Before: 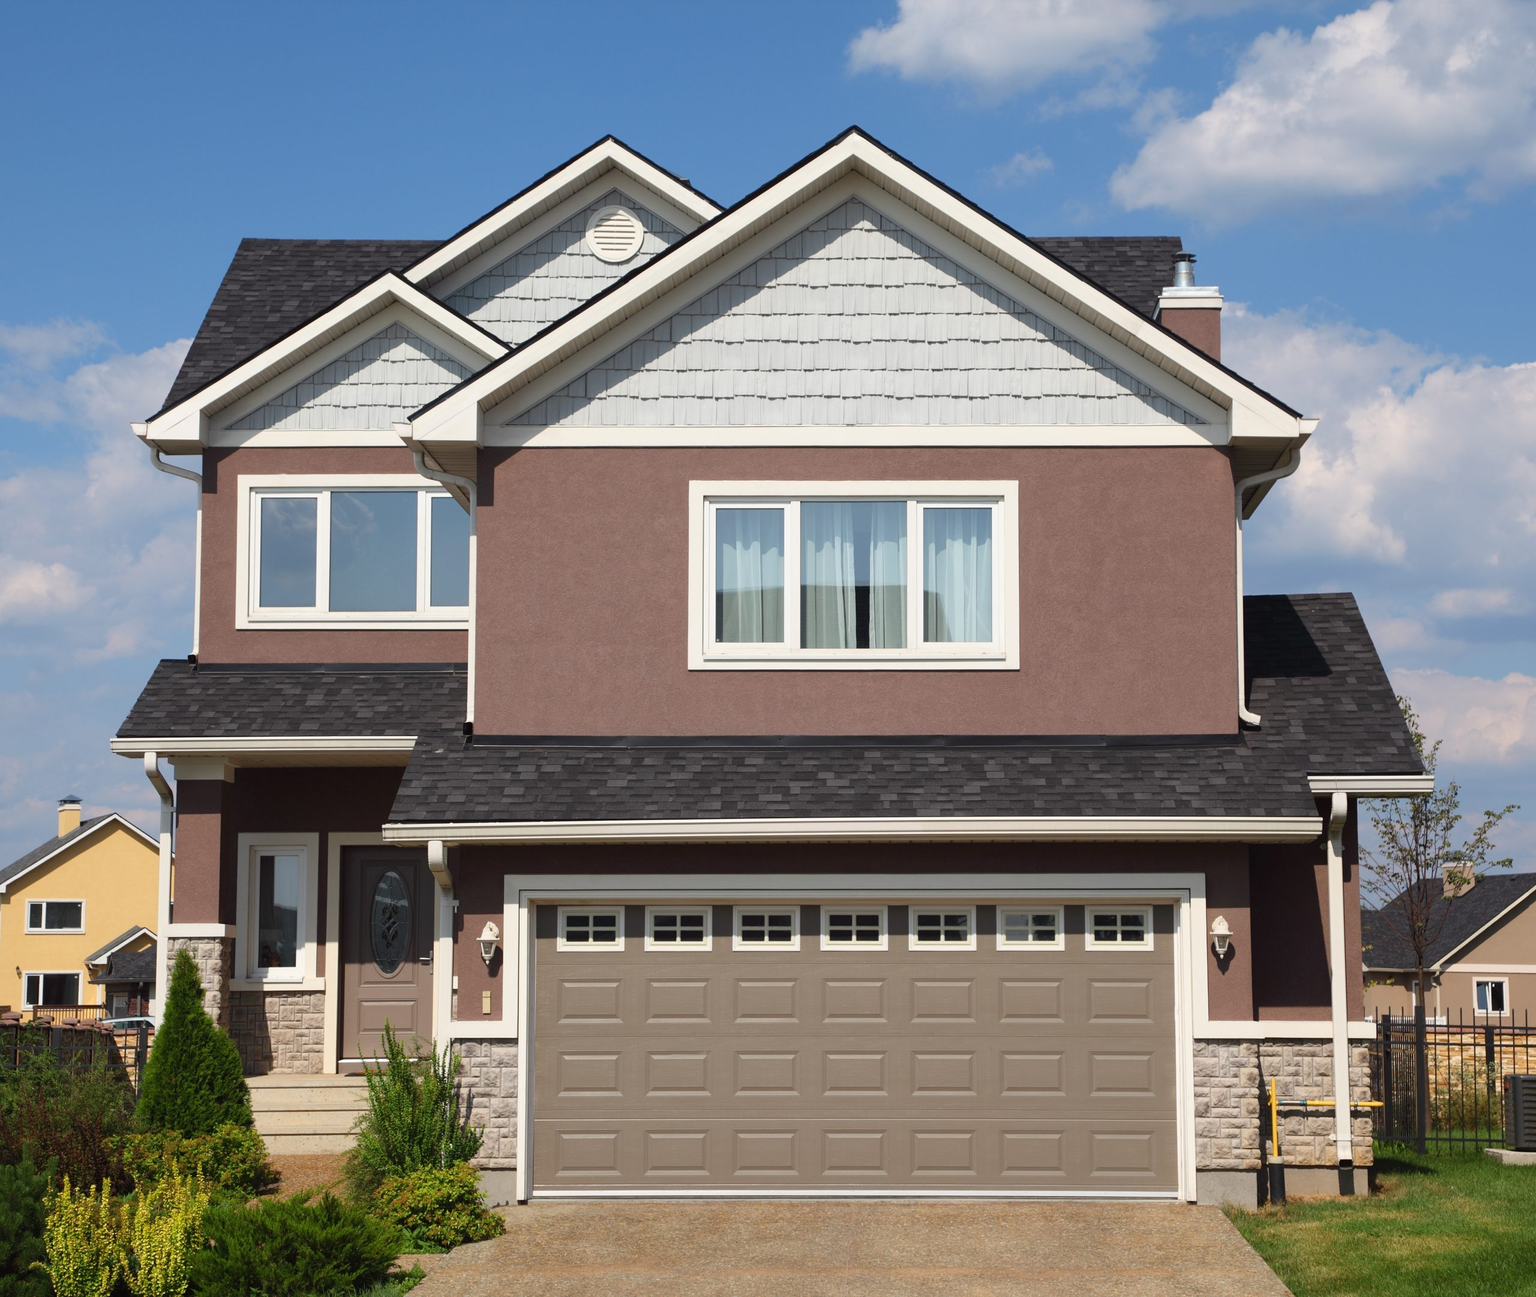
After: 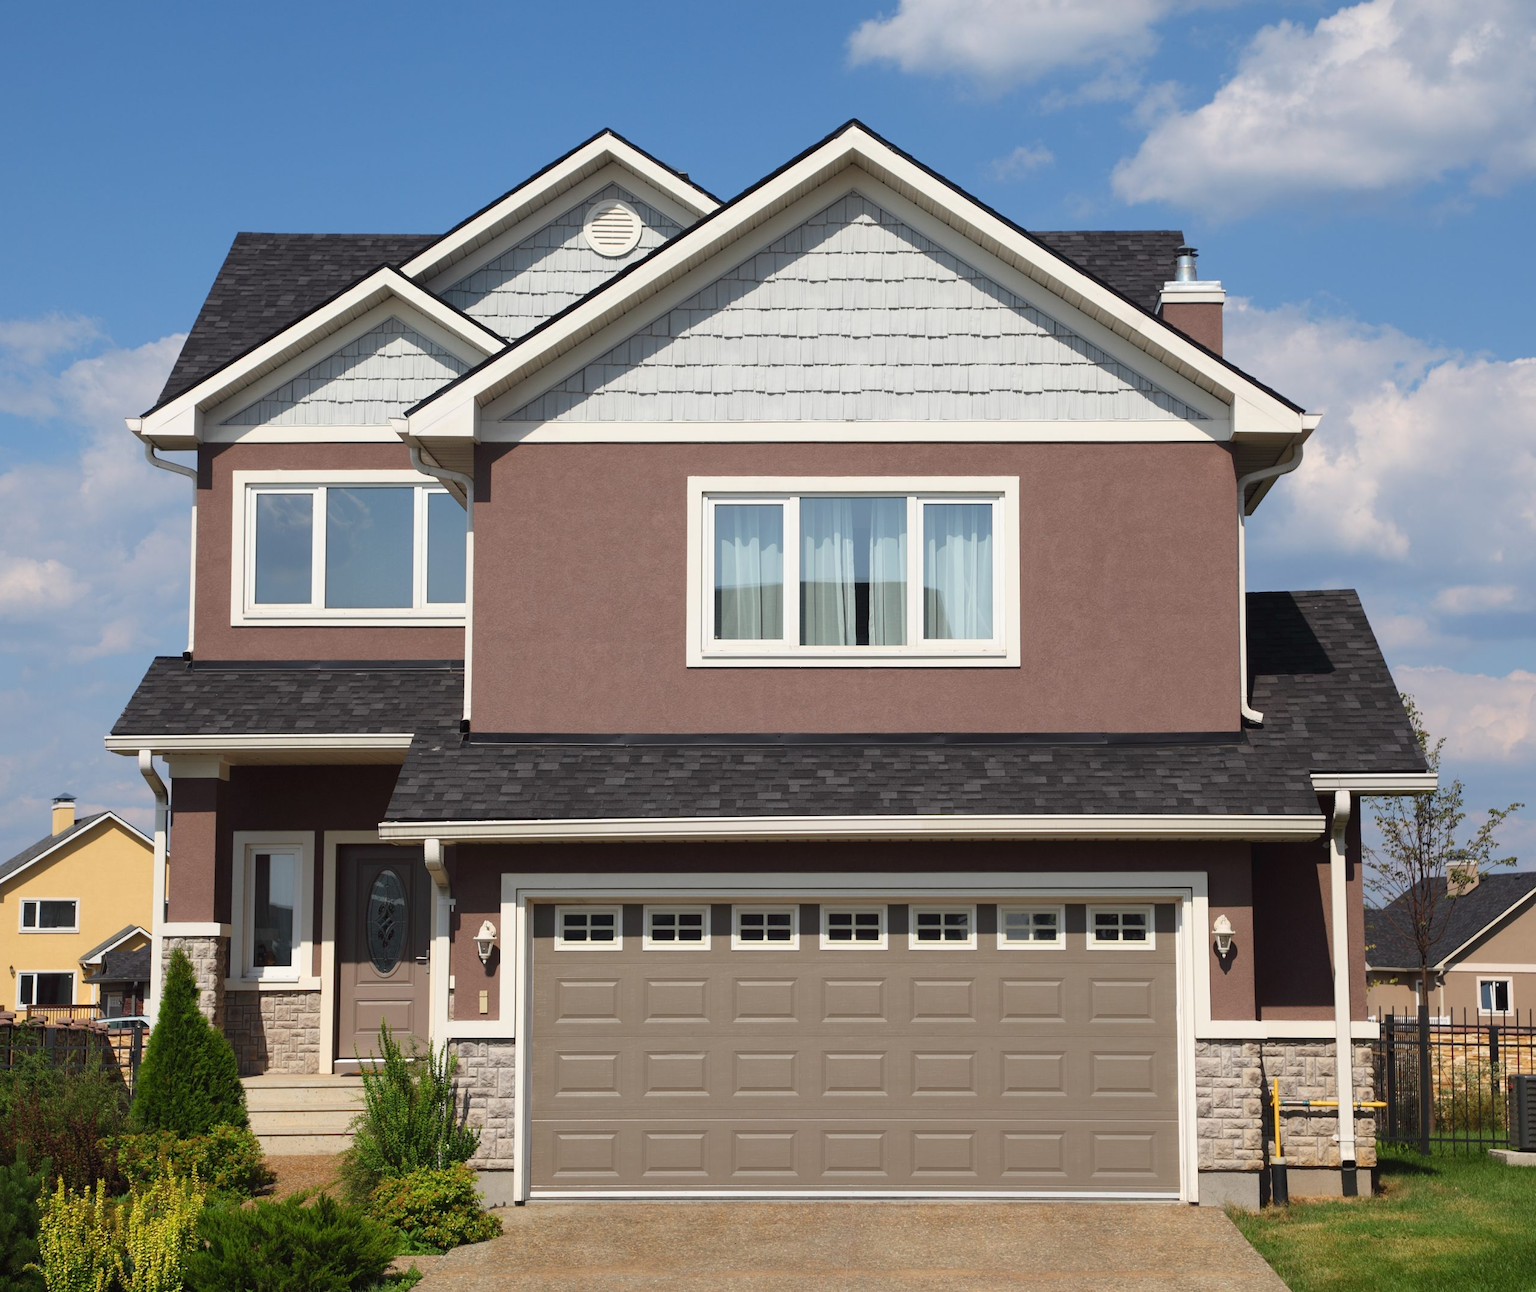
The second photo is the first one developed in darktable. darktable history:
crop: left 0.435%, top 0.619%, right 0.24%, bottom 0.426%
